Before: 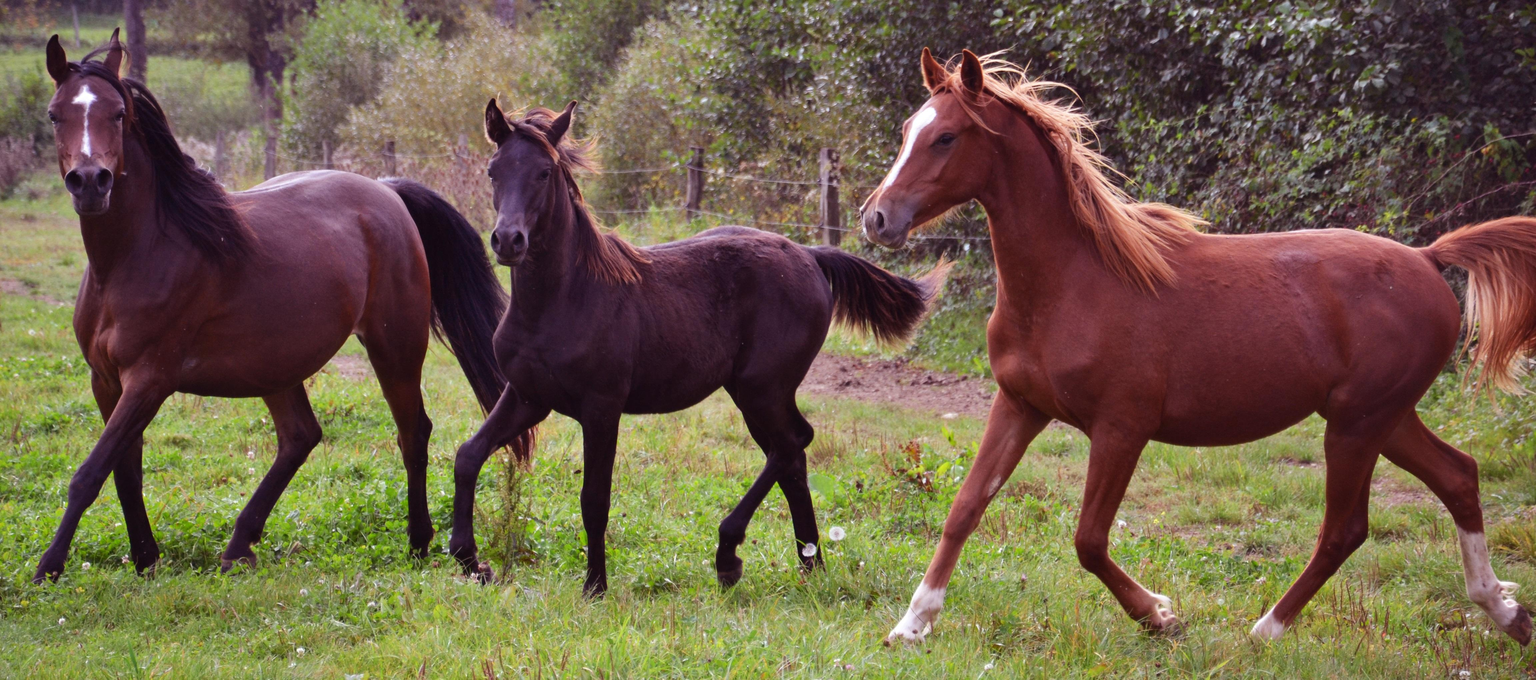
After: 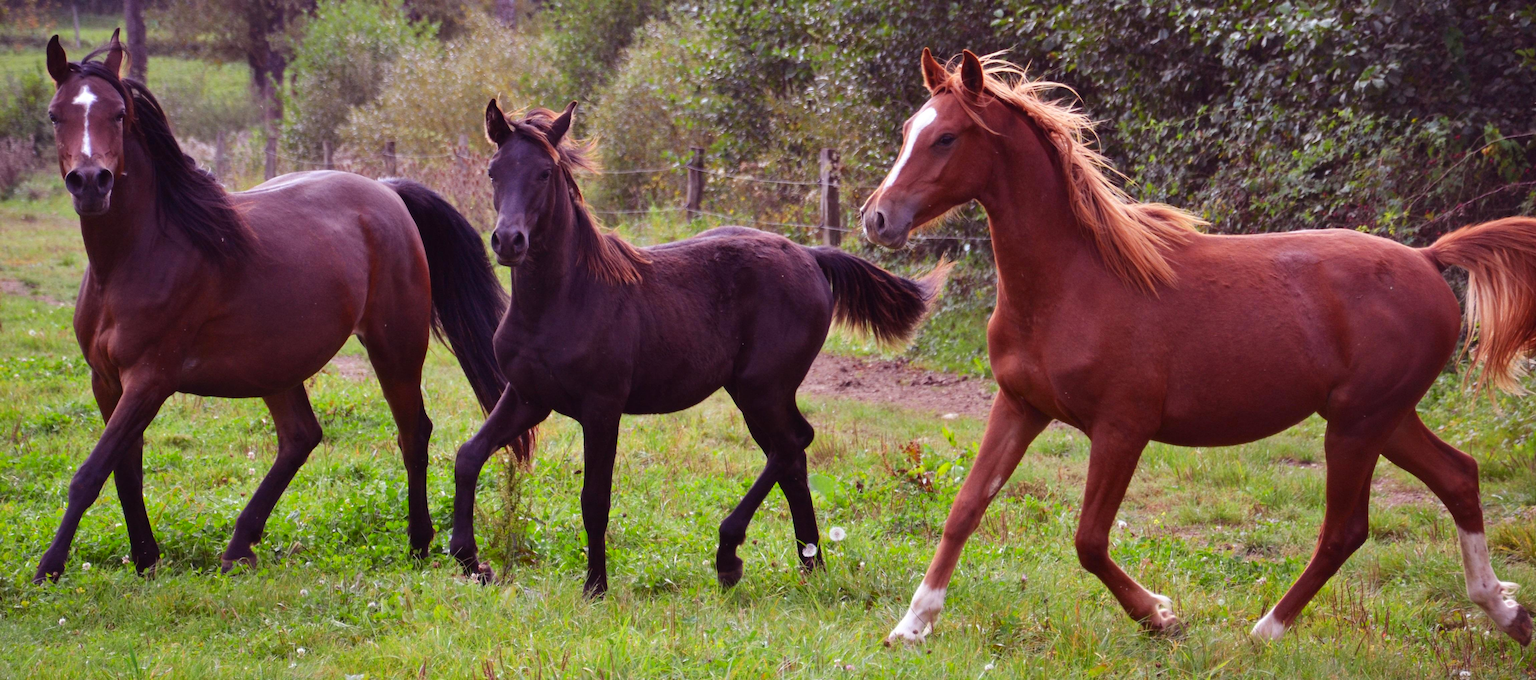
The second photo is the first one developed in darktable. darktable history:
contrast brightness saturation: contrast 0.04, saturation 0.159
